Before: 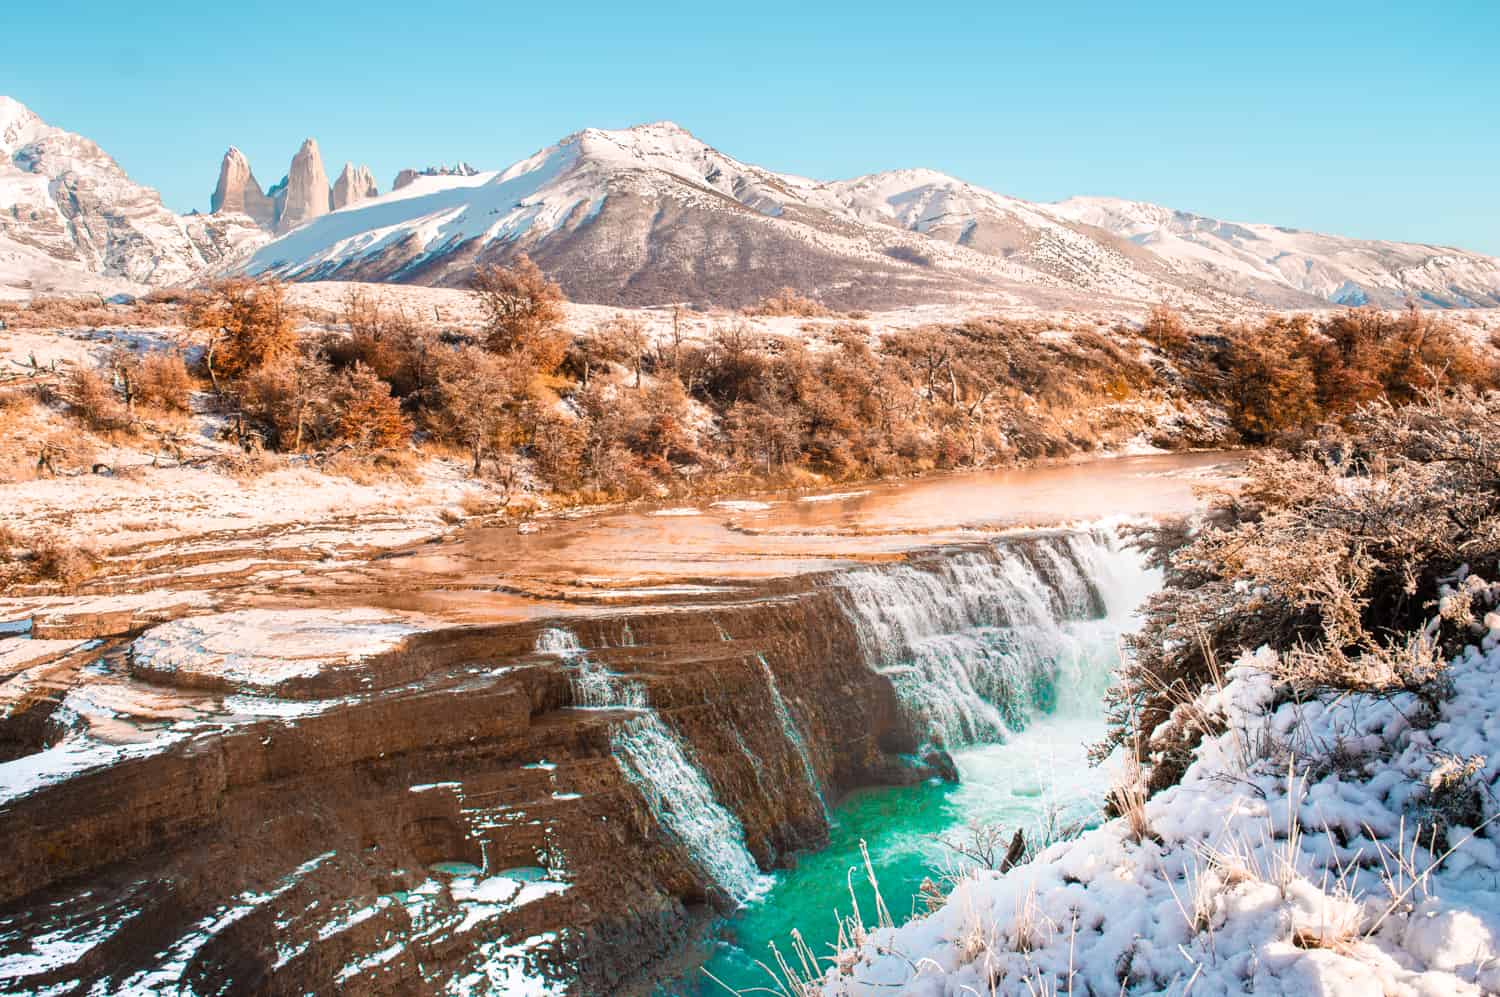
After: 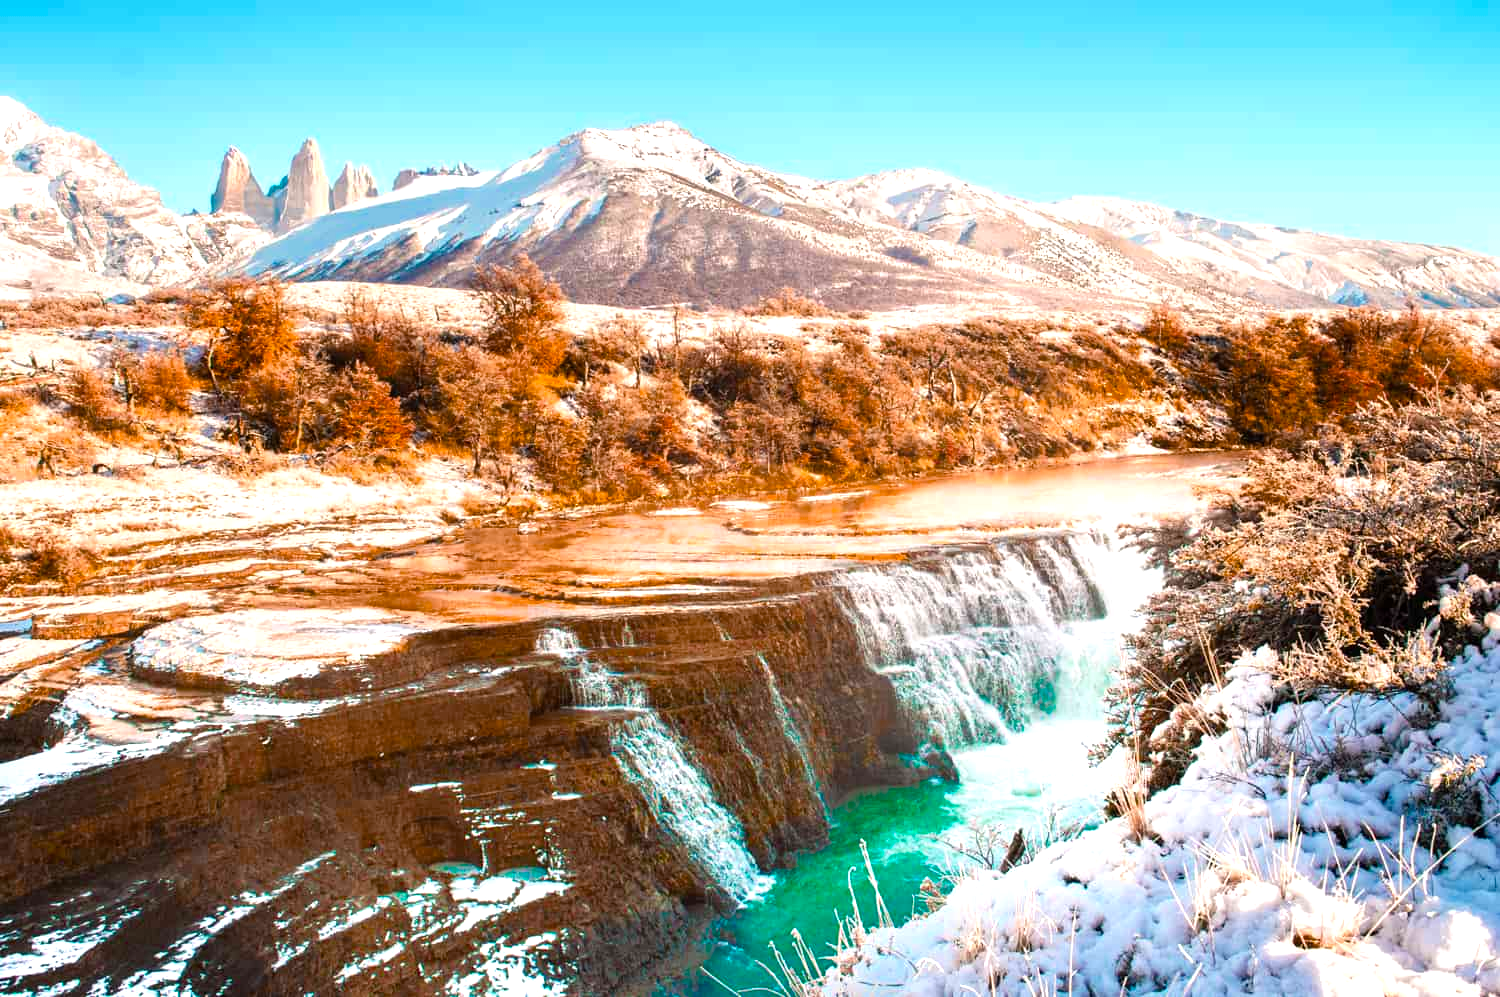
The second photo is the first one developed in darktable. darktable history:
color balance rgb: linear chroma grading › mid-tones 7.587%, perceptual saturation grading › global saturation 19.526%, perceptual brilliance grading › global brilliance 20.082%, global vibrance 16.503%, saturation formula JzAzBz (2021)
